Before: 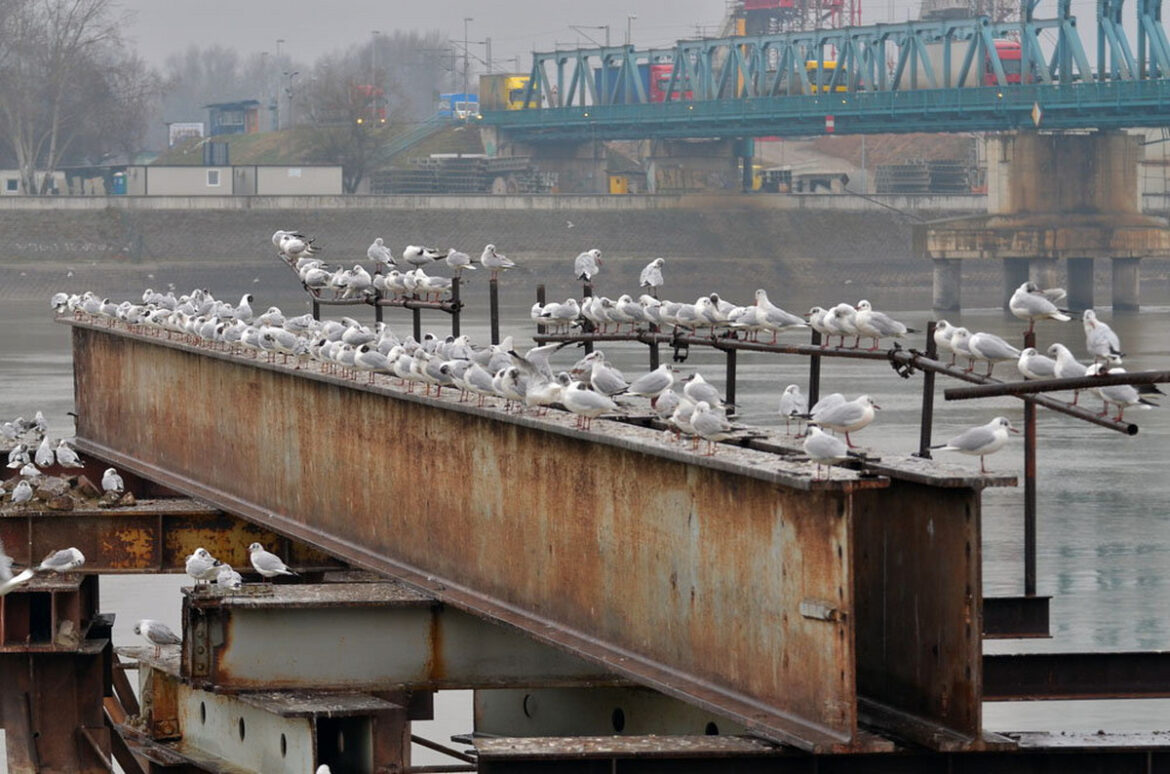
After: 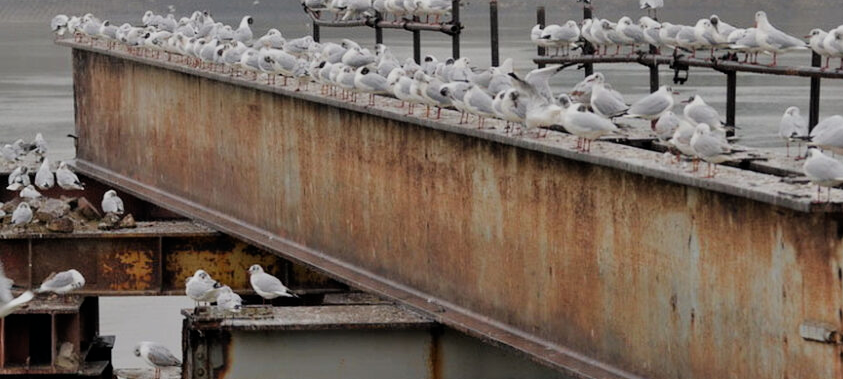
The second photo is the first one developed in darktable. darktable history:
crop: top 36.039%, right 27.933%, bottom 14.957%
filmic rgb: black relative exposure -7.65 EV, white relative exposure 4.56 EV, hardness 3.61
